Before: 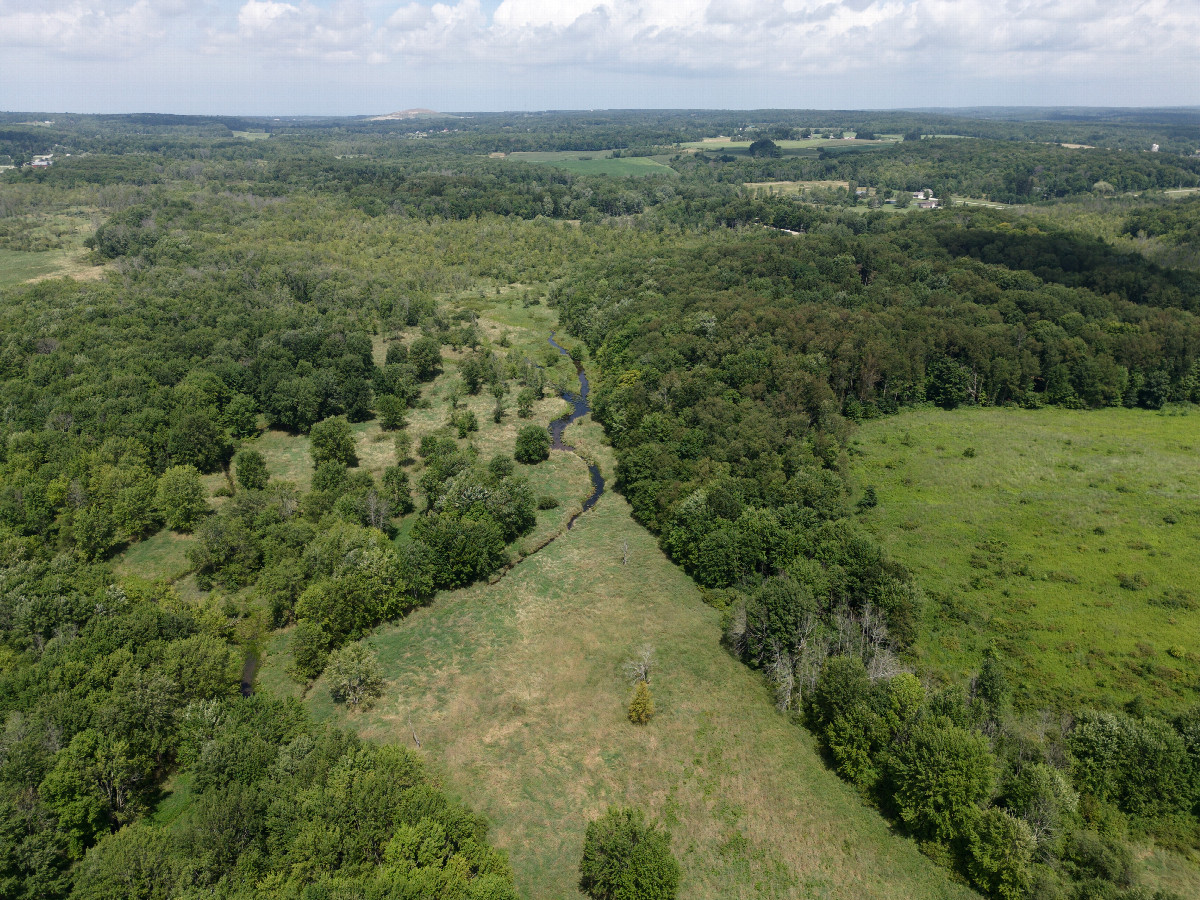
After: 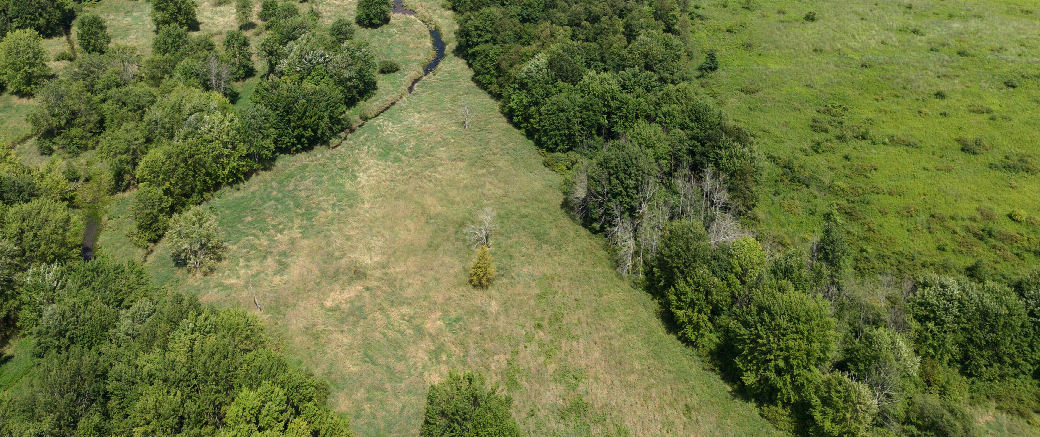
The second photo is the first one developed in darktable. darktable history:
crop and rotate: left 13.297%, top 48.546%, bottom 2.836%
exposure: exposure 0.376 EV, compensate highlight preservation false
